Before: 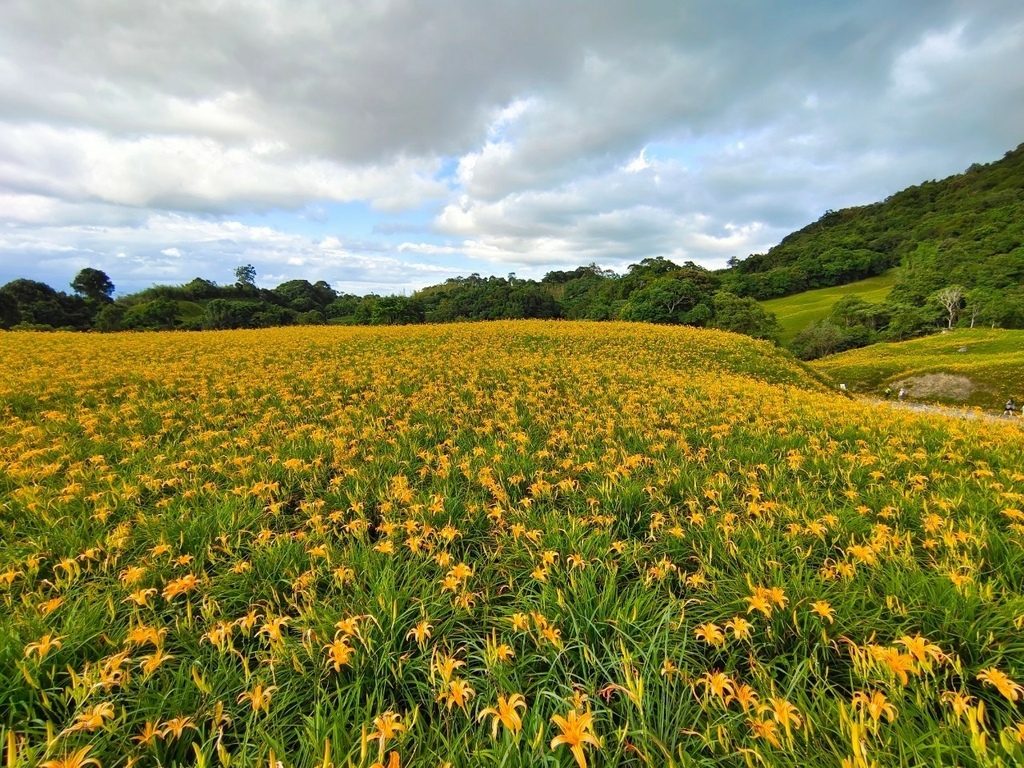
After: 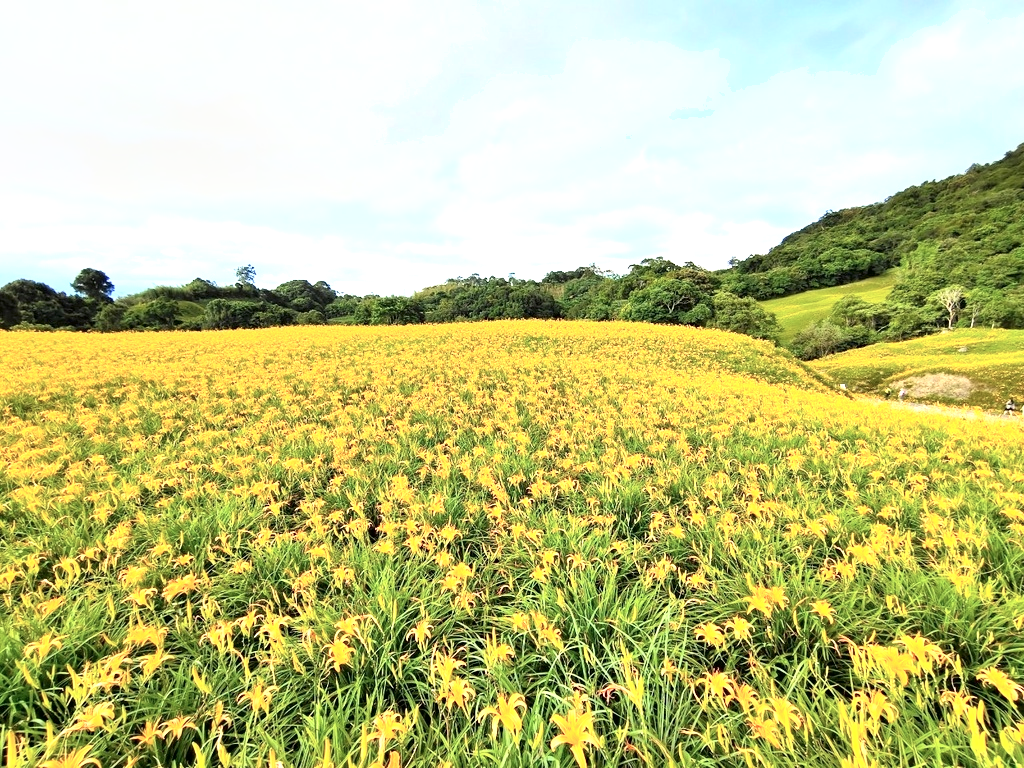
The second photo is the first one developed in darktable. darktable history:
tone curve: curves: ch0 [(0, 0) (0.082, 0.02) (0.129, 0.078) (0.275, 0.301) (0.67, 0.809) (1, 1)], color space Lab, independent channels, preserve colors none
shadows and highlights: radius 45.46, white point adjustment 6.49, compress 80.08%, soften with gaussian
exposure: black level correction 0, exposure 0.703 EV, compensate exposure bias true, compensate highlight preservation false
